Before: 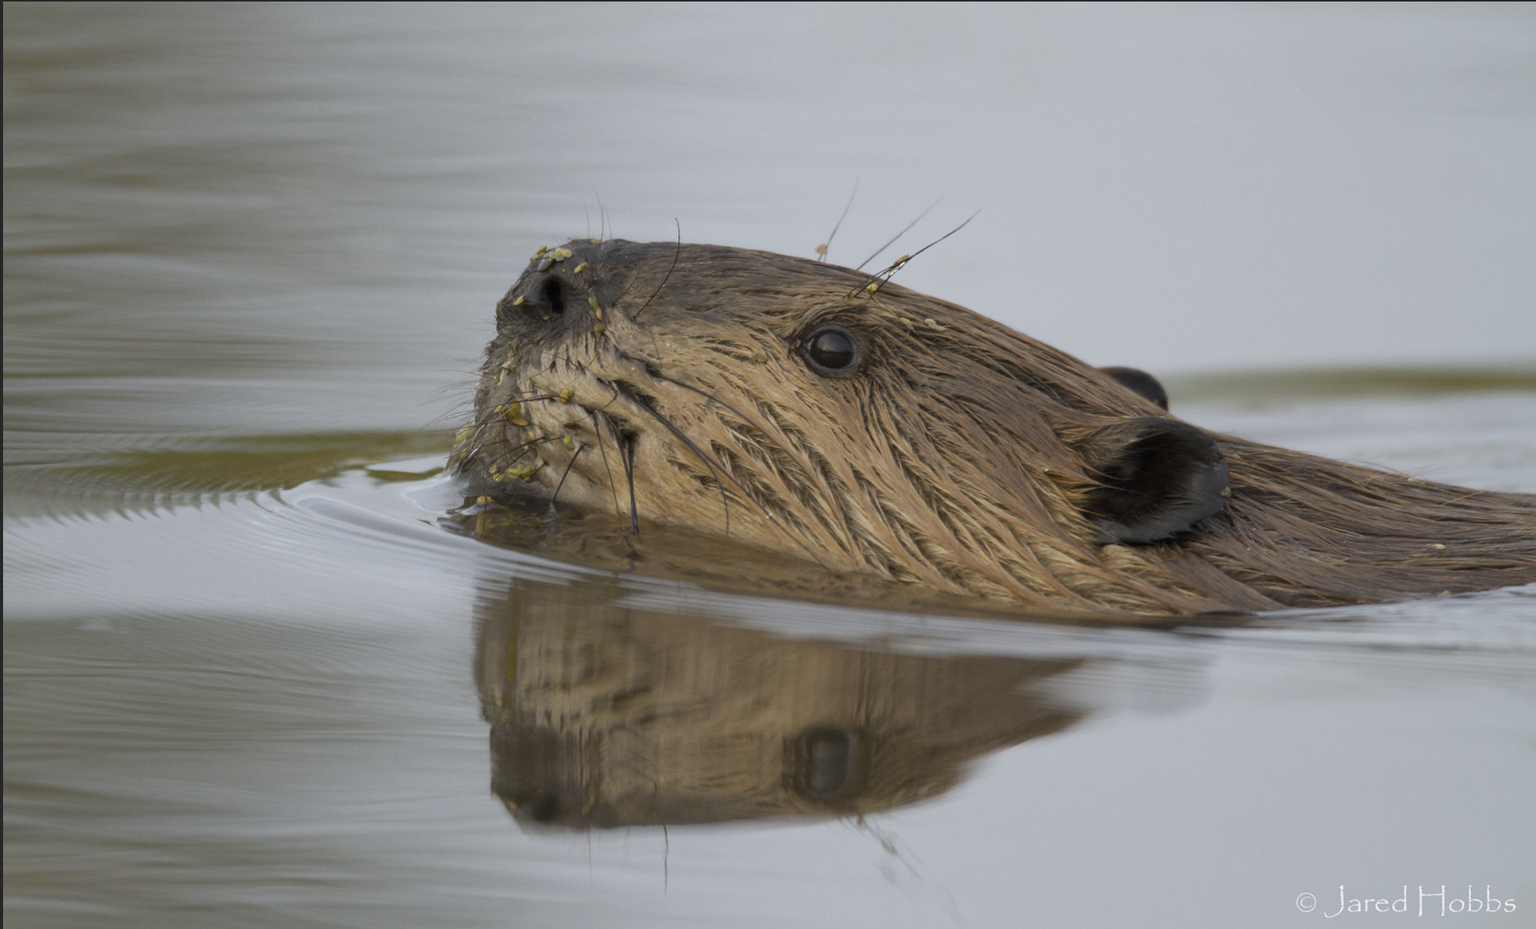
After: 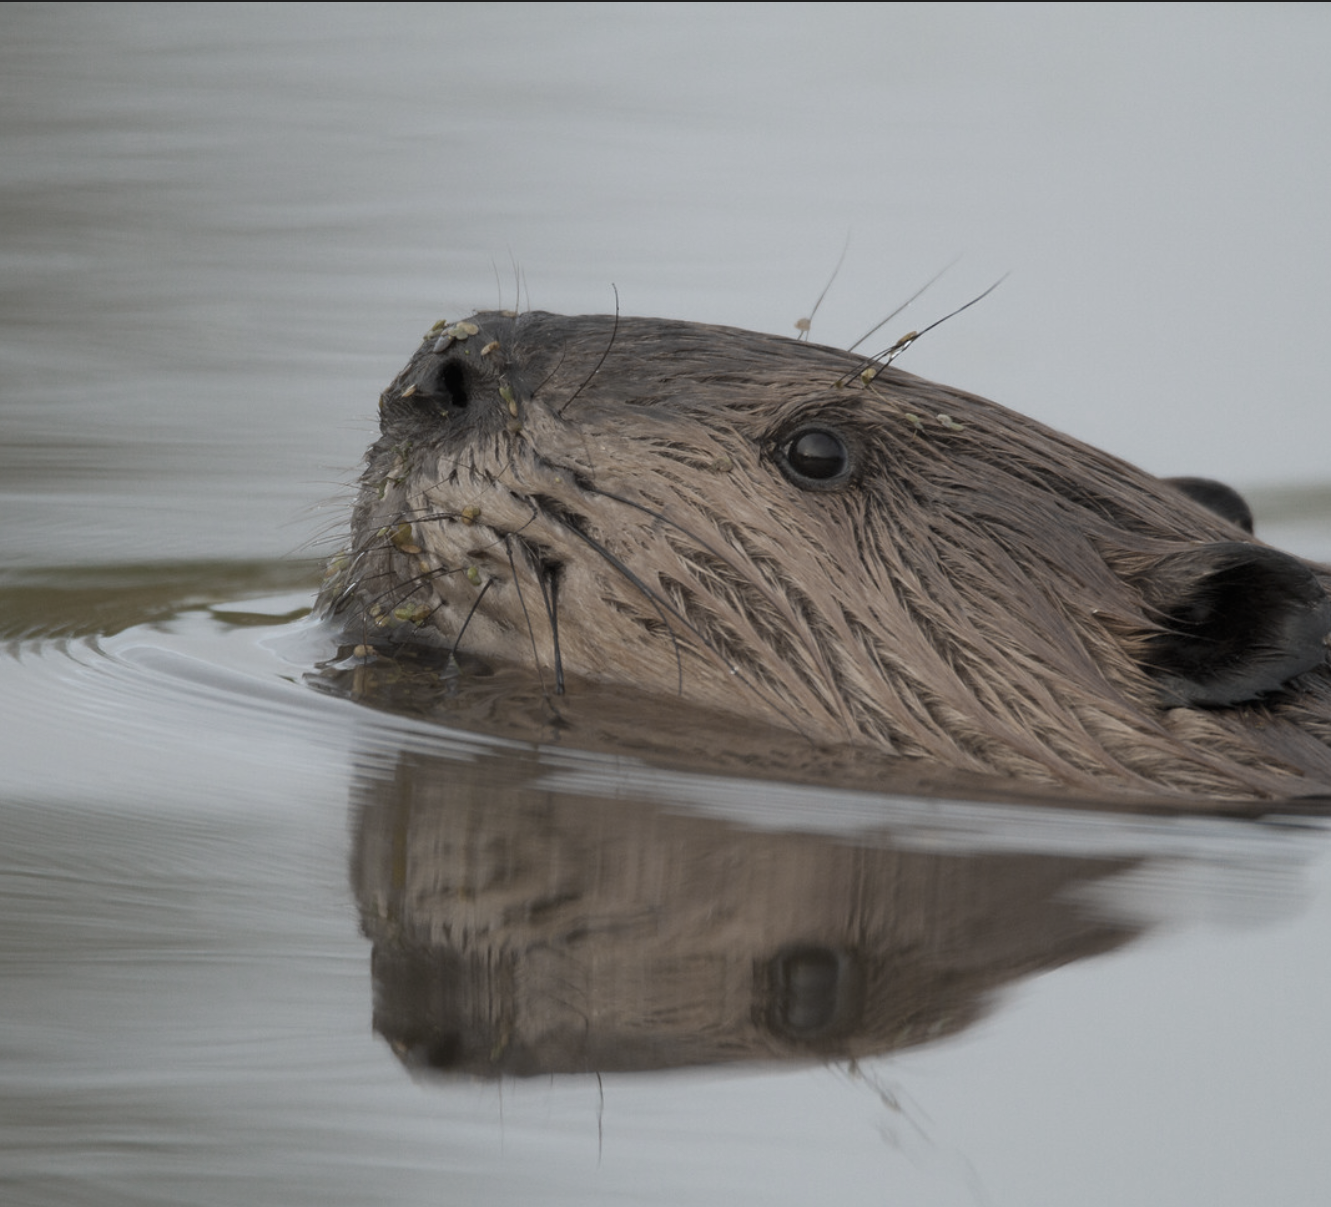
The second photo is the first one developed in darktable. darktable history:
contrast equalizer: y [[0.5, 0.5, 0.472, 0.5, 0.5, 0.5], [0.5 ×6], [0.5 ×6], [0 ×6], [0 ×6]]
color zones: curves: ch0 [(0, 0.487) (0.241, 0.395) (0.434, 0.373) (0.658, 0.412) (0.838, 0.487)]; ch1 [(0, 0) (0.053, 0.053) (0.211, 0.202) (0.579, 0.259) (0.781, 0.241)]
crop and rotate: left 13.342%, right 19.991%
